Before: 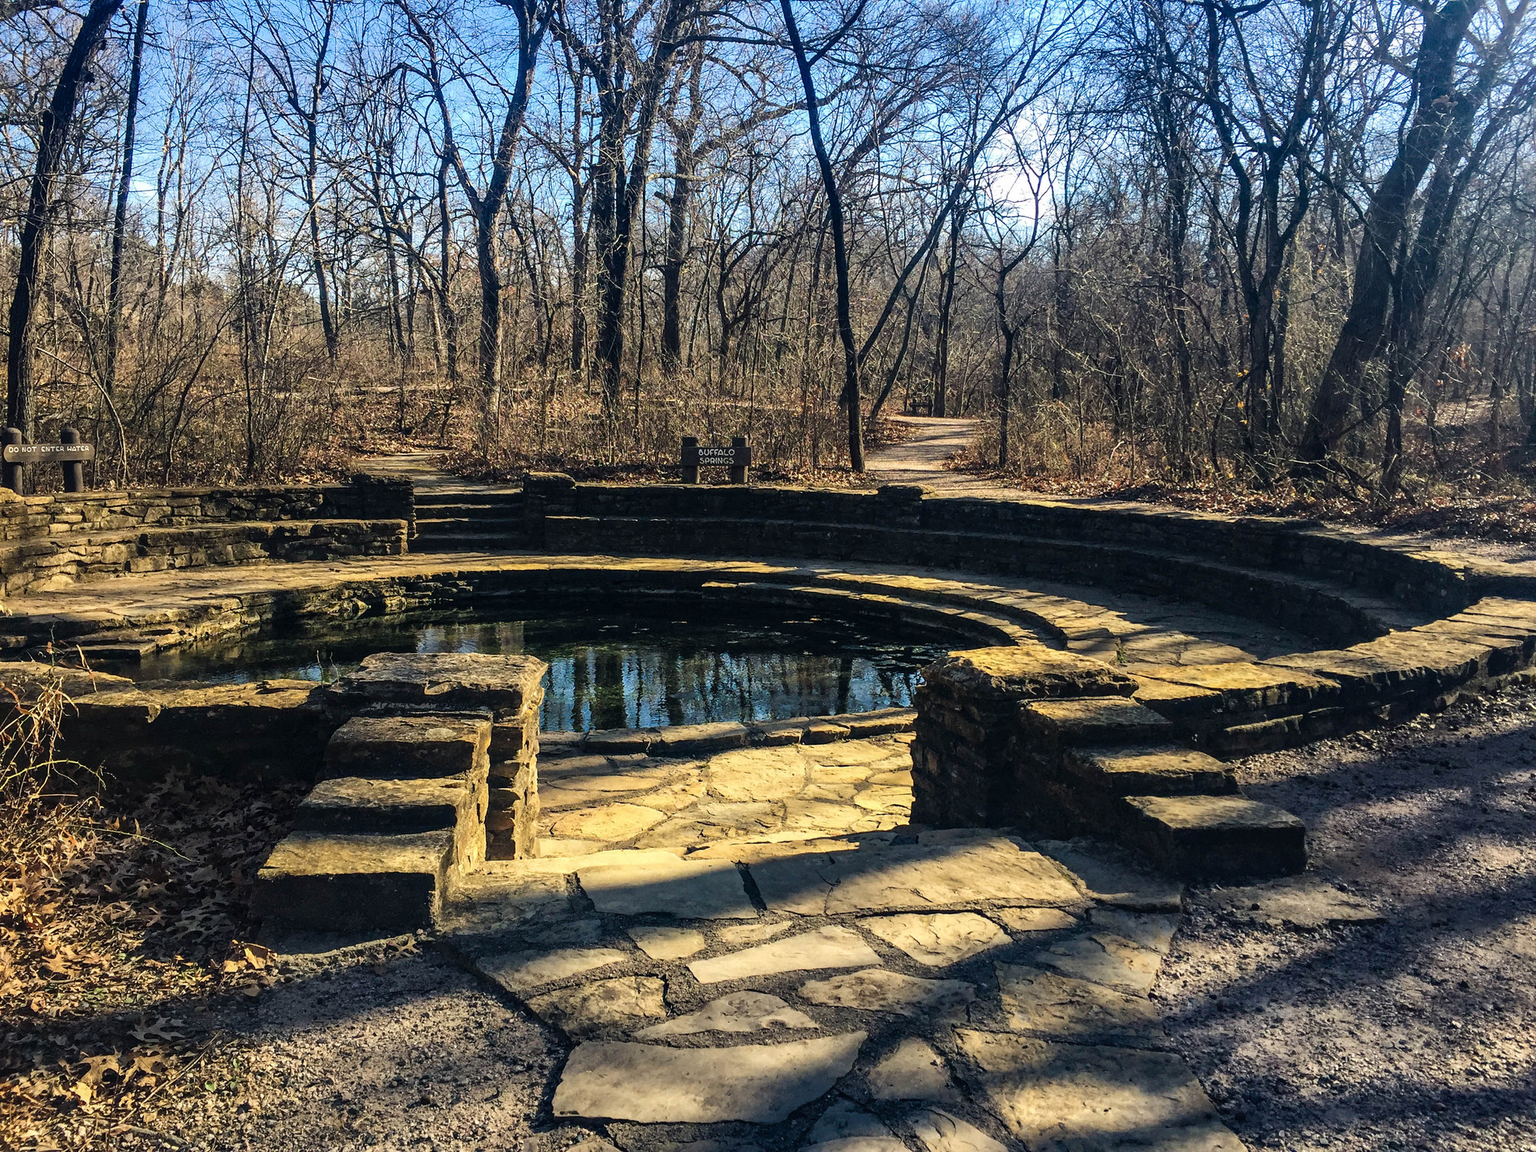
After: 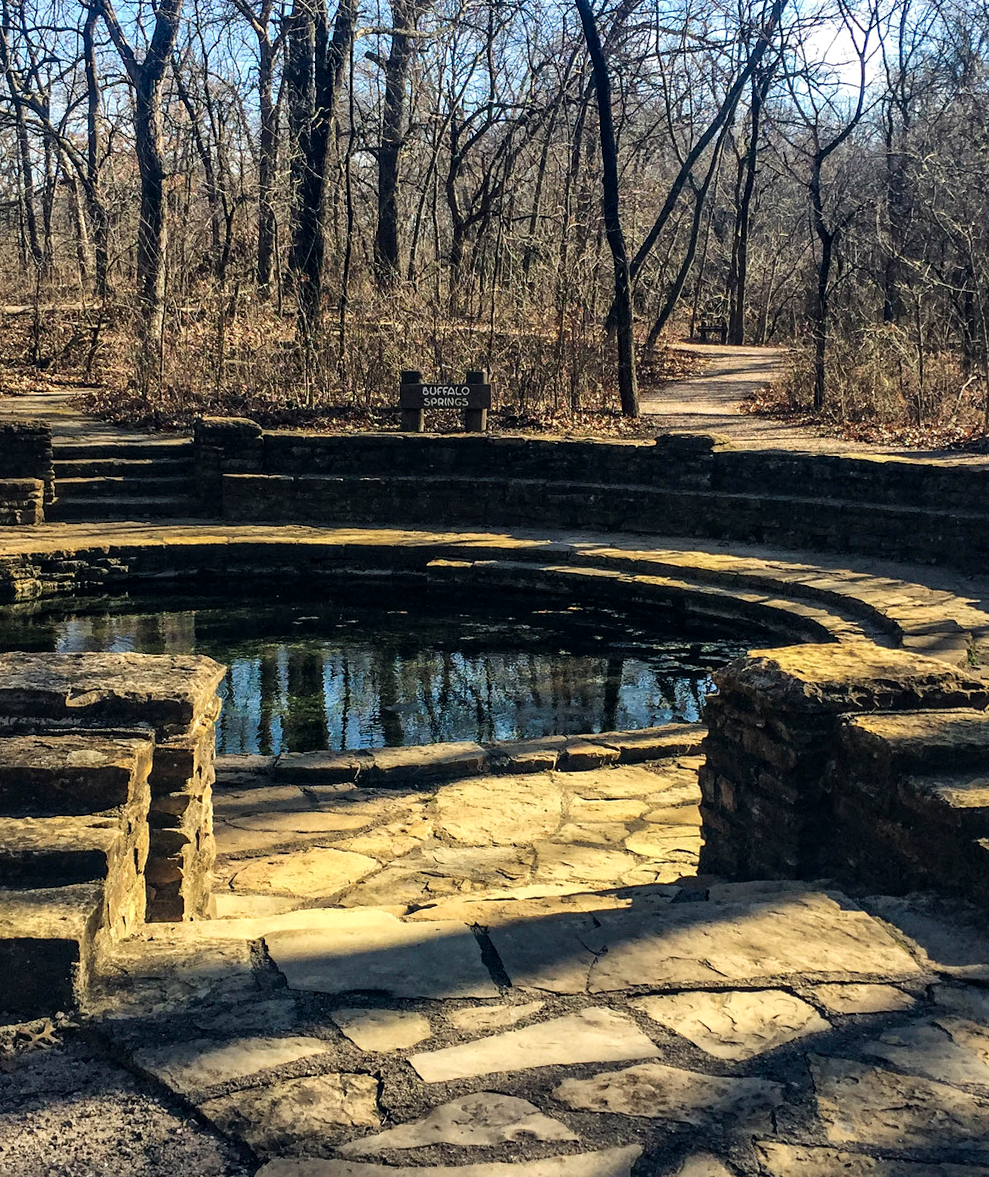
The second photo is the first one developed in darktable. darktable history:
crop and rotate: angle 0.02°, left 24.353%, top 13.219%, right 26.156%, bottom 8.224%
local contrast: mode bilateral grid, contrast 20, coarseness 50, detail 130%, midtone range 0.2
